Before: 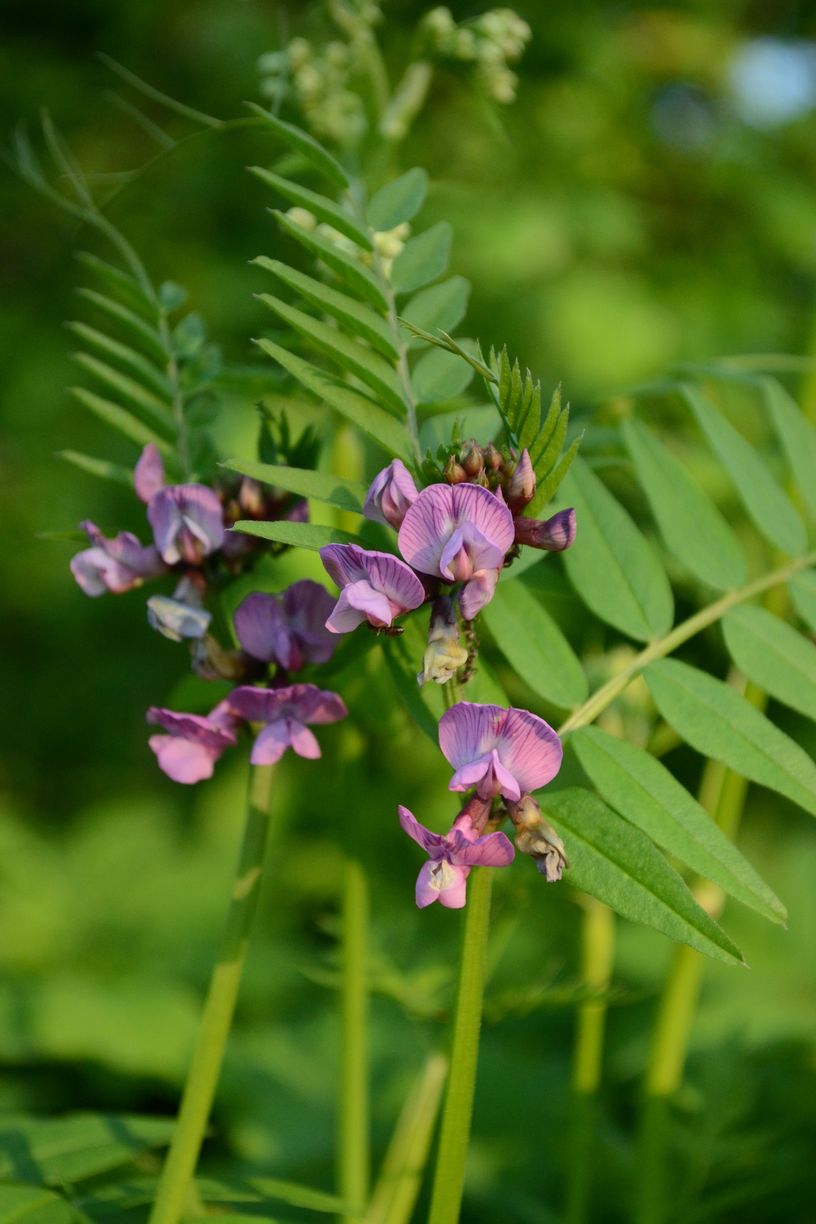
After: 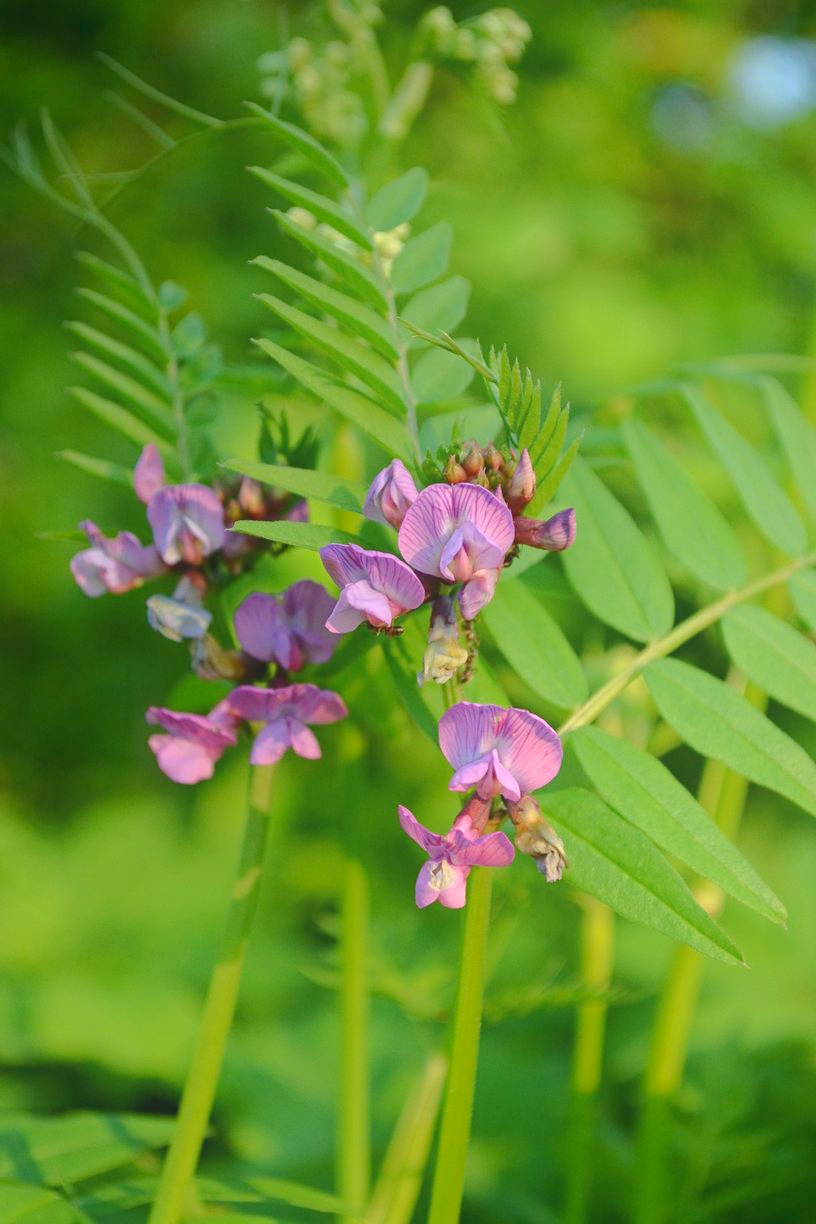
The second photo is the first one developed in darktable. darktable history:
contrast equalizer: octaves 7, y [[0.439, 0.44, 0.442, 0.457, 0.493, 0.498], [0.5 ×6], [0.5 ×6], [0 ×6], [0 ×6]]
tone equalizer: -8 EV -0.041 EV, -7 EV 0.034 EV, -6 EV -0.007 EV, -5 EV 0.008 EV, -4 EV -0.049 EV, -3 EV -0.24 EV, -2 EV -0.655 EV, -1 EV -0.999 EV, +0 EV -0.977 EV, edges refinement/feathering 500, mask exposure compensation -1.57 EV, preserve details no
shadows and highlights: shadows -1.58, highlights 38.89, highlights color adjustment 46.55%
exposure: black level correction 0, exposure 1.446 EV, compensate highlight preservation false
